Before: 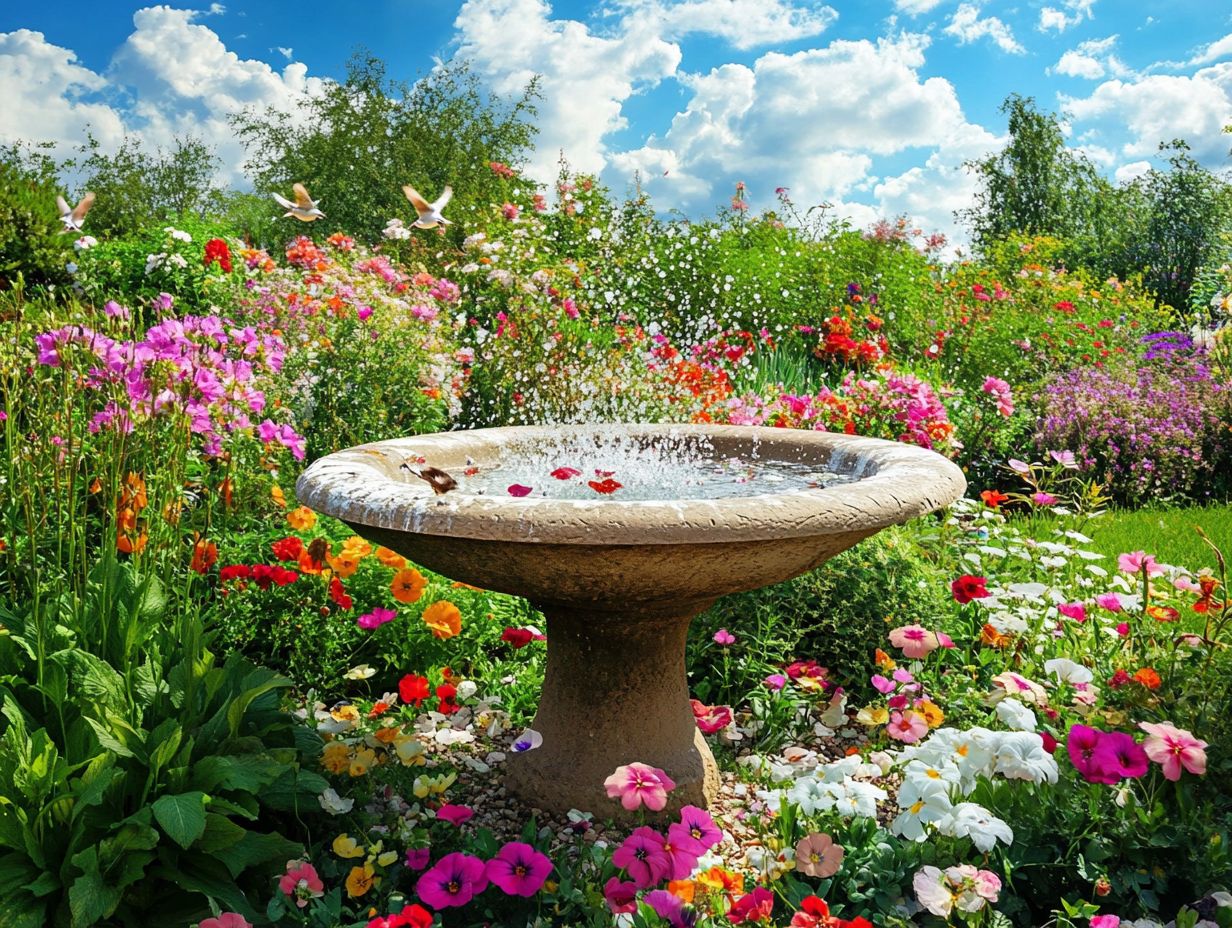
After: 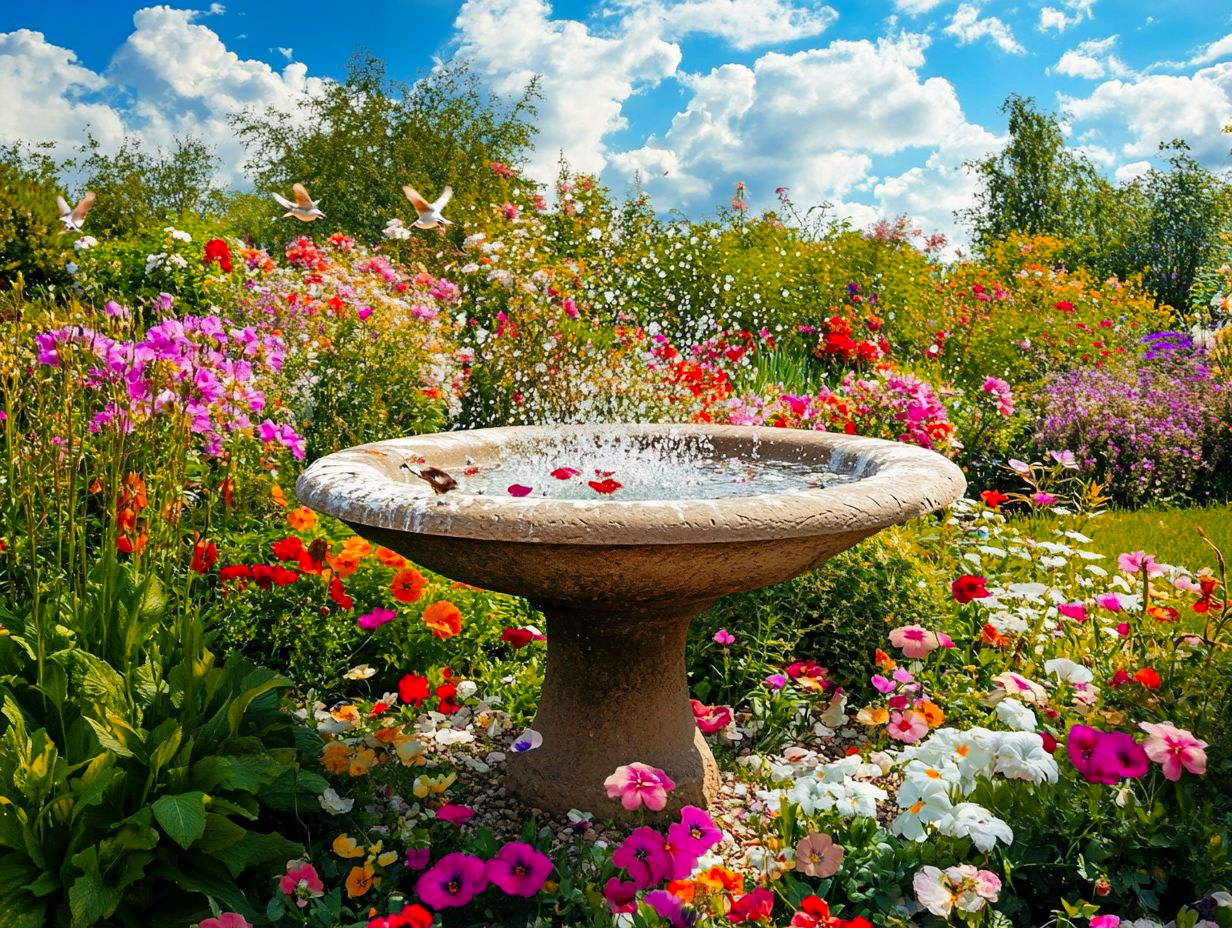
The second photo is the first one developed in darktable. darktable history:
color correction: highlights a* 1.32, highlights b* 1.65
color balance: mode lift, gamma, gain (sRGB), lift [0.98, 1, 1, 1]
vibrance: vibrance 75%
local contrast: highlights 100%, shadows 100%, detail 96%, midtone range 0.2
color zones: curves: ch1 [(0, 0.504) (0.143, 0.521) (0.286, 0.496) (0.429, 0.5) (0.571, 0.5) (0.714, 0.5) (0.857, 0.5) (1, 0.504)]; ch2 [(0, 0.5) (0.143, 0.481) (0.286, 0.422) (0.429, 0.477) (0.571, 0.499) (0.714, 0.5) (0.857, 0.5) (1, 0.5)]
